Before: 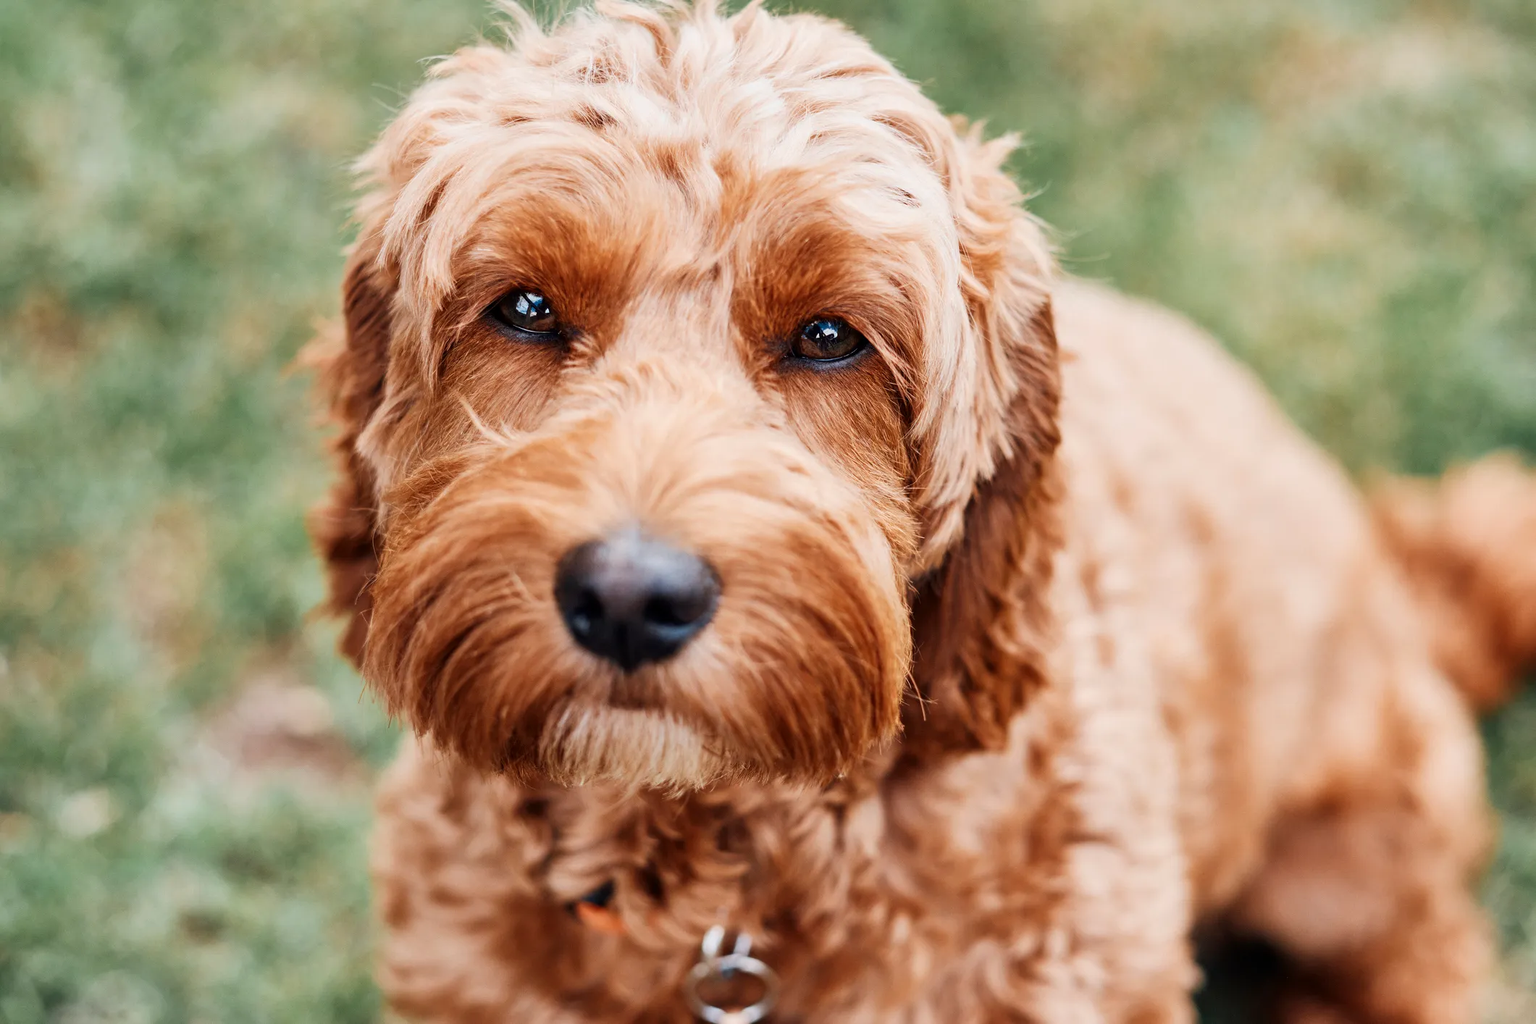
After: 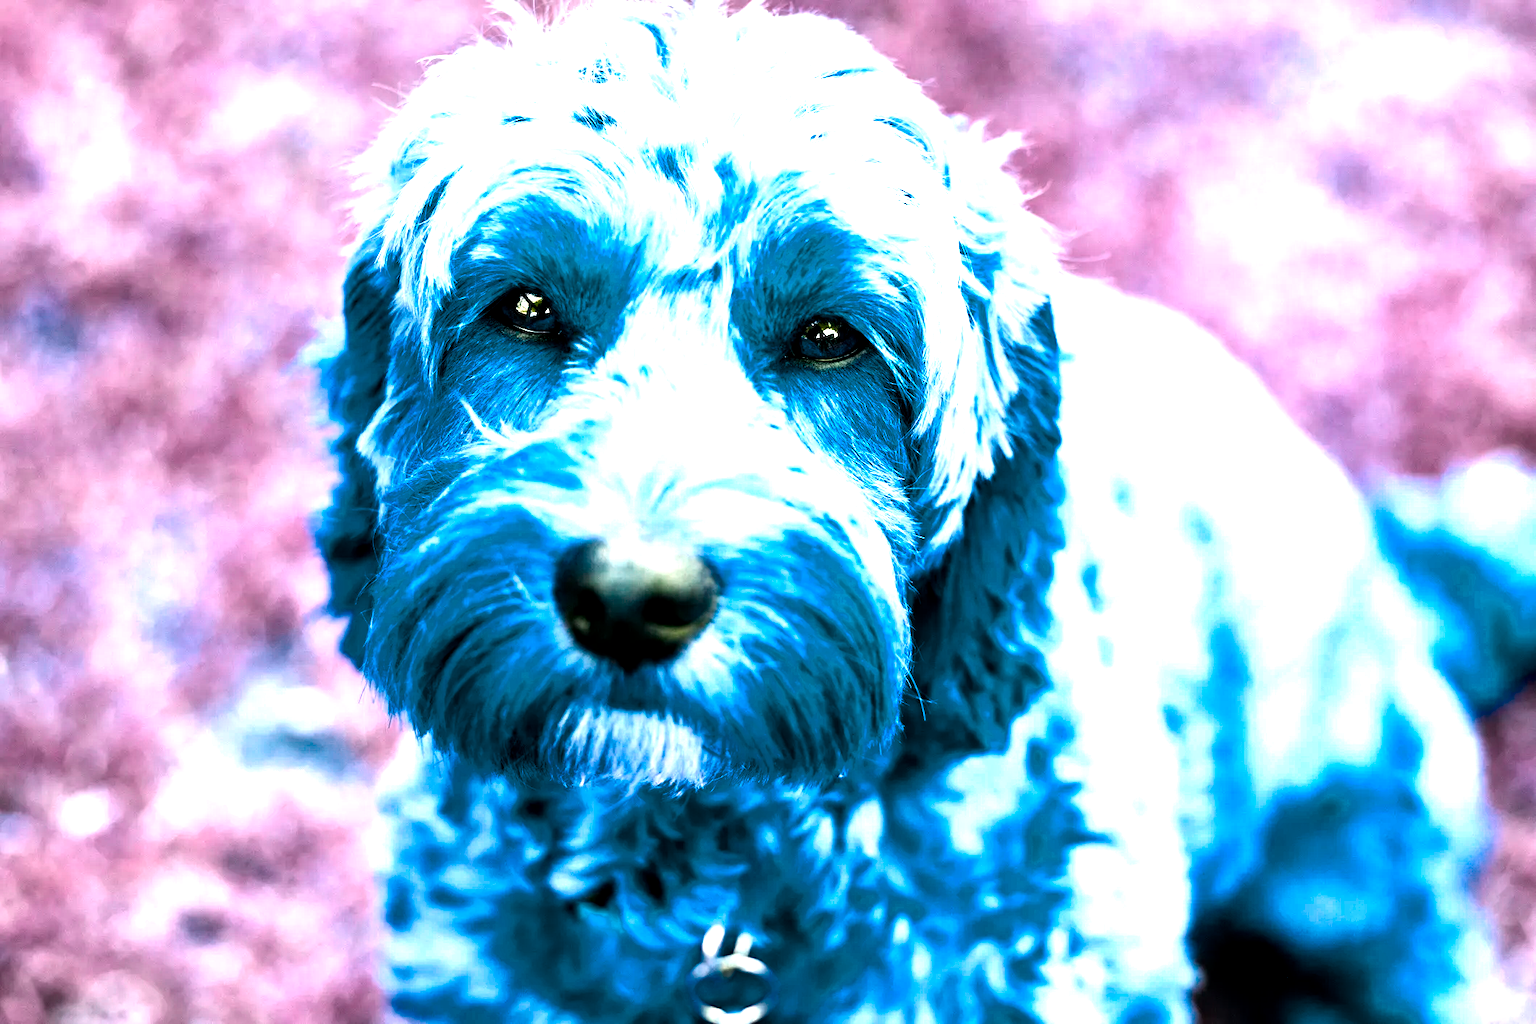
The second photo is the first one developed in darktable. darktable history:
exposure: black level correction 0.001, exposure 0.675 EV, compensate exposure bias true, compensate highlight preservation false
color balance rgb: power › luminance -7.716%, power › chroma 1.128%, power › hue 217.09°, linear chroma grading › global chroma 9.977%, perceptual saturation grading › global saturation 25.066%, hue shift -147.32°, contrast 34.653%, saturation formula JzAzBz (2021)
local contrast: highlights 103%, shadows 98%, detail 119%, midtone range 0.2
